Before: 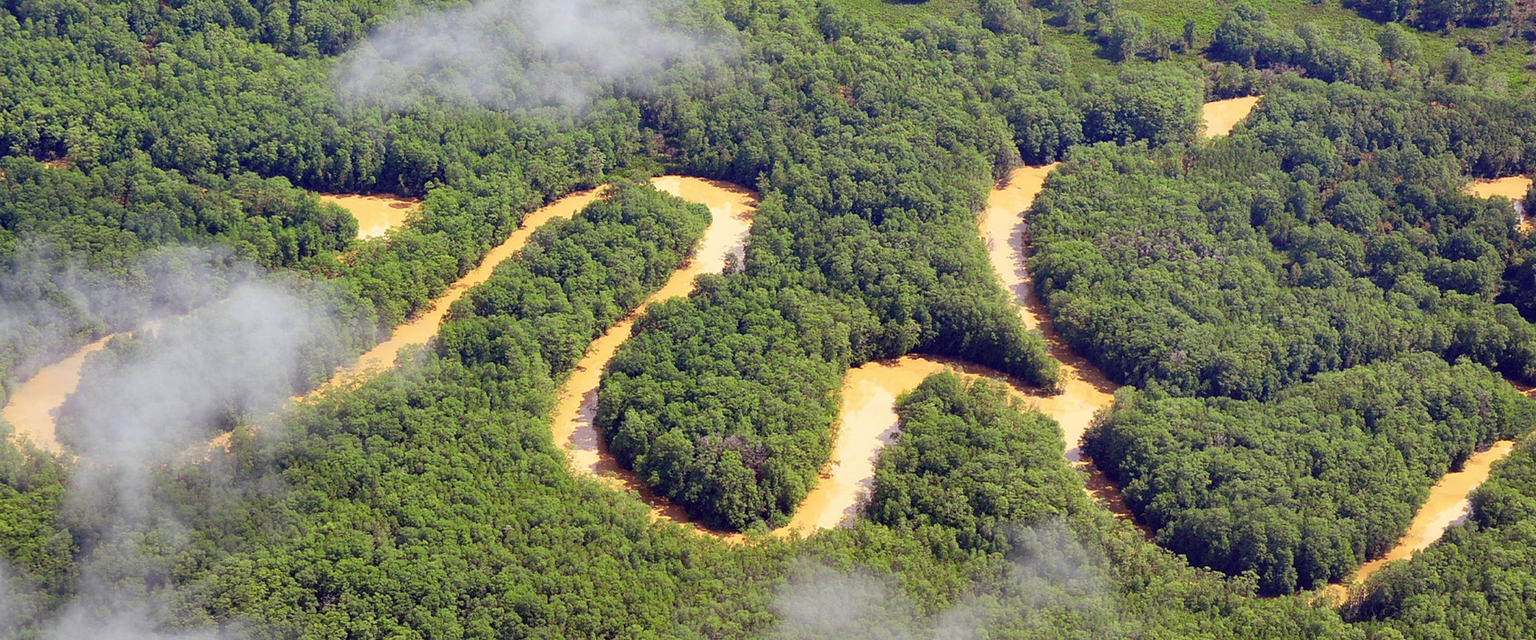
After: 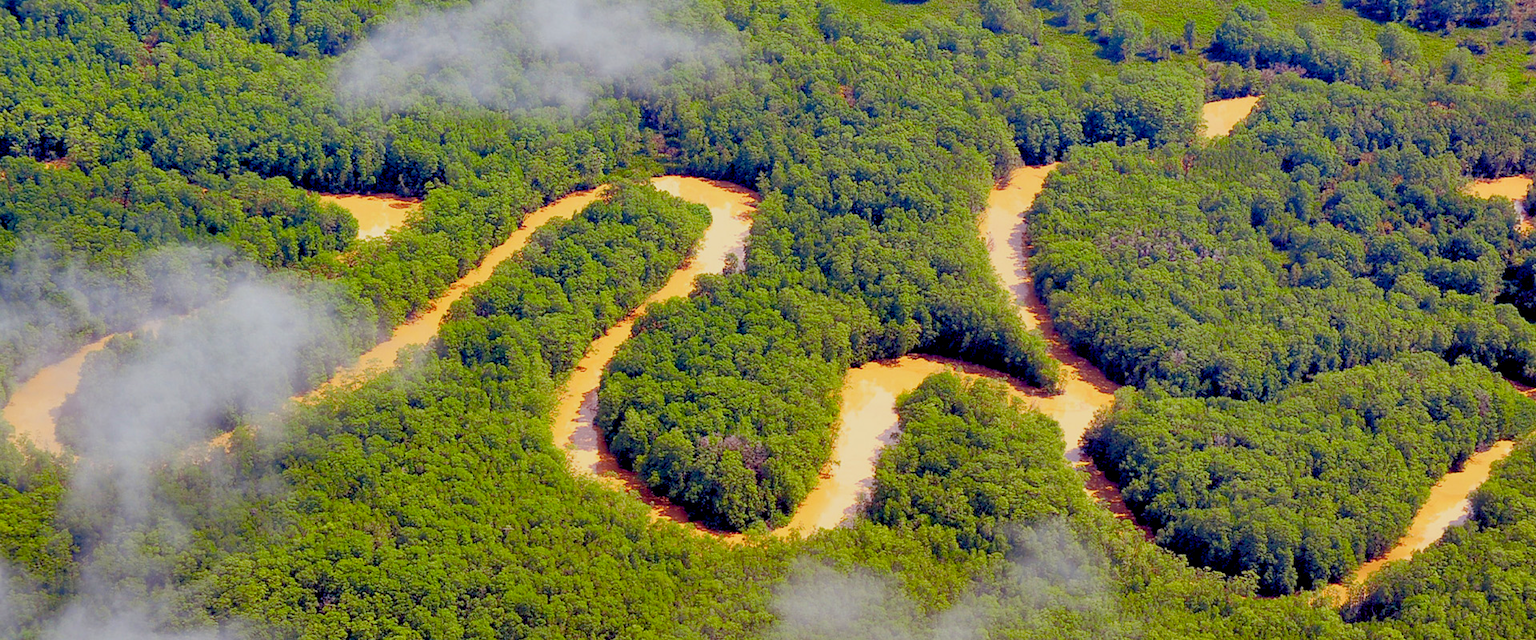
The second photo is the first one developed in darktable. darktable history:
shadows and highlights: low approximation 0.01, soften with gaussian
color balance rgb: highlights gain › luminance 17.5%, global offset › luminance -0.84%, perceptual saturation grading › global saturation 39.775%, perceptual saturation grading › highlights -25.497%, perceptual saturation grading › mid-tones 34.274%, perceptual saturation grading › shadows 35.82%, hue shift -2.52°, contrast -21.418%
